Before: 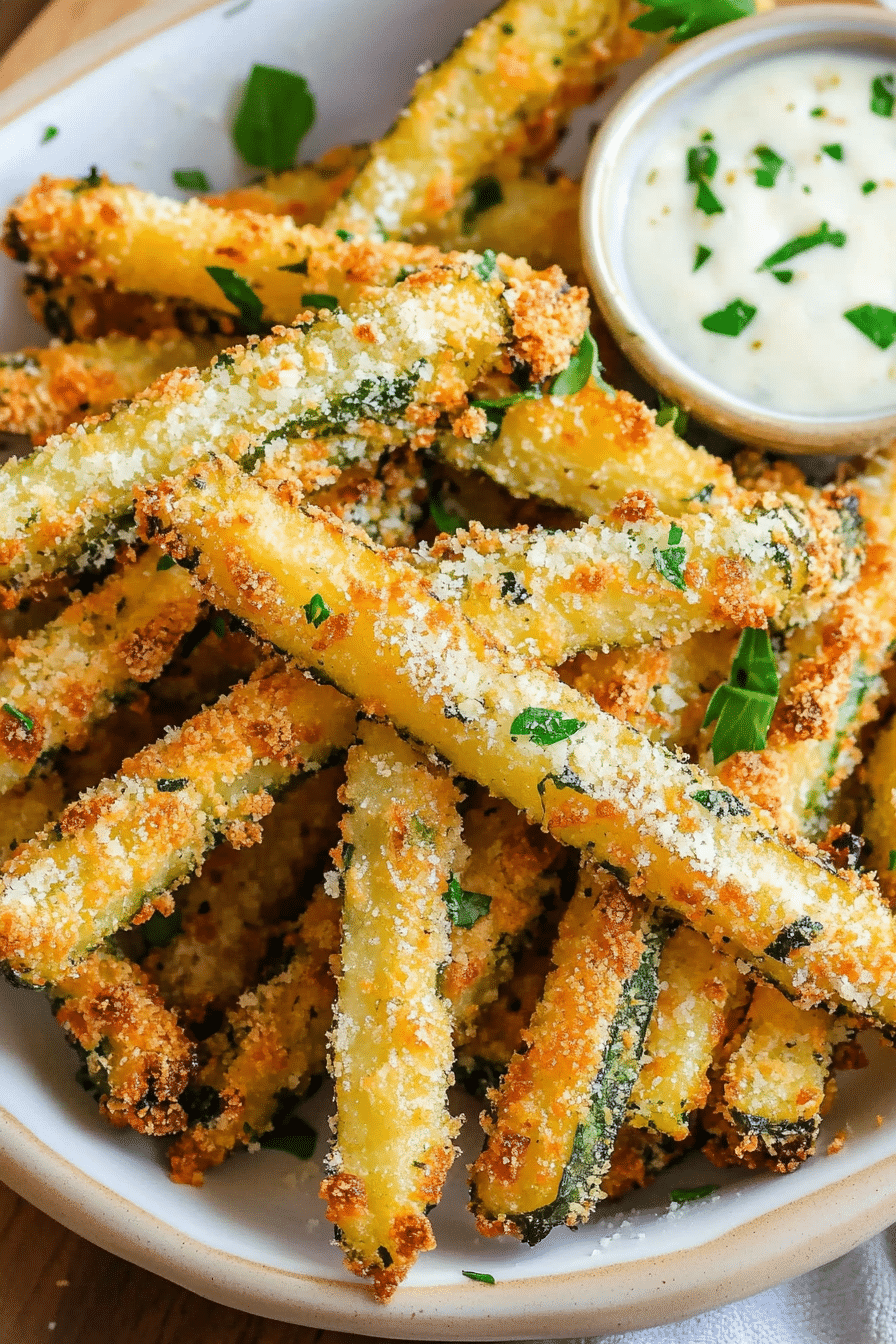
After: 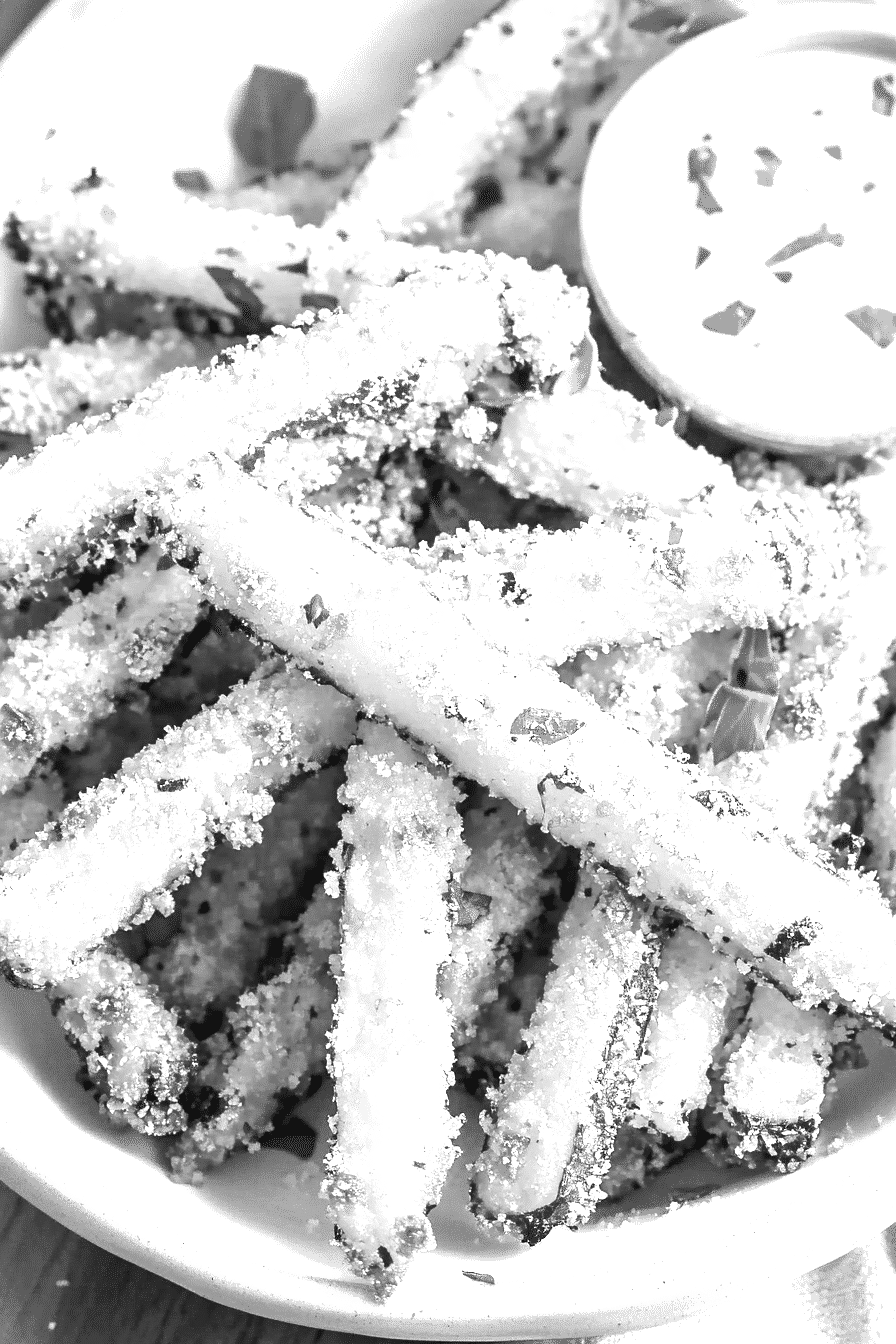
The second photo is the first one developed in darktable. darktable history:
exposure: black level correction 0.001, exposure 1.711 EV, compensate exposure bias true, compensate highlight preservation false
color zones: curves: ch0 [(0, 0.613) (0.01, 0.613) (0.245, 0.448) (0.498, 0.529) (0.642, 0.665) (0.879, 0.777) (0.99, 0.613)]; ch1 [(0, 0) (0.143, 0) (0.286, 0) (0.429, 0) (0.571, 0) (0.714, 0) (0.857, 0)]
